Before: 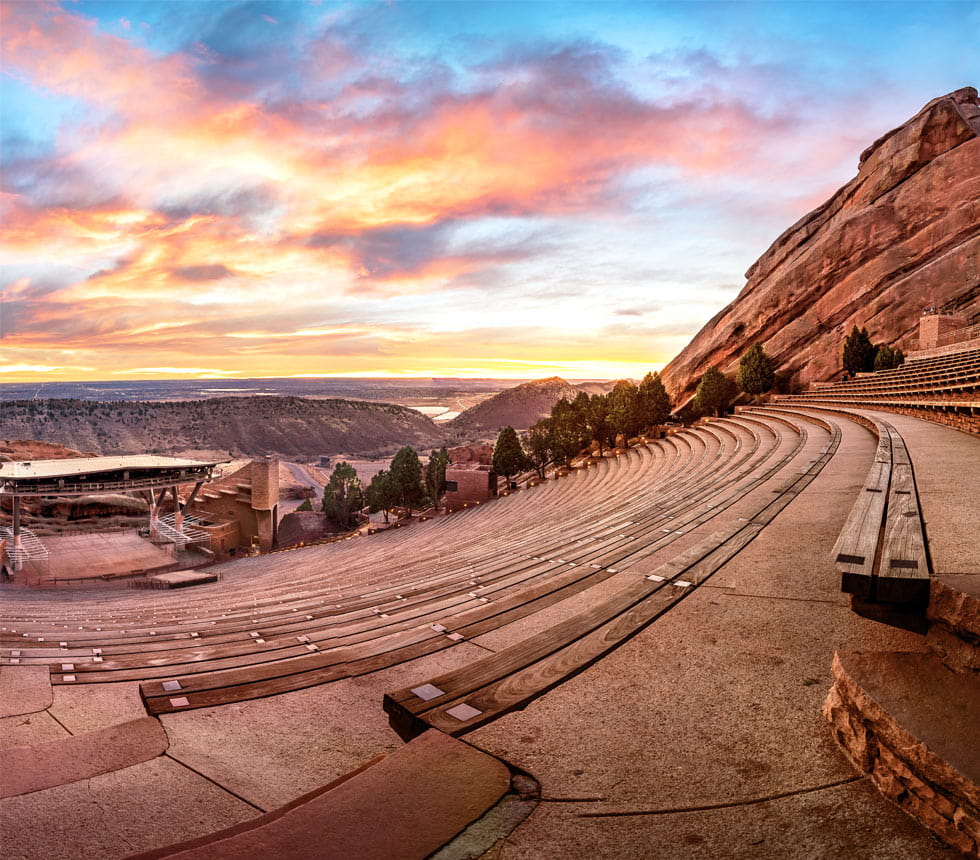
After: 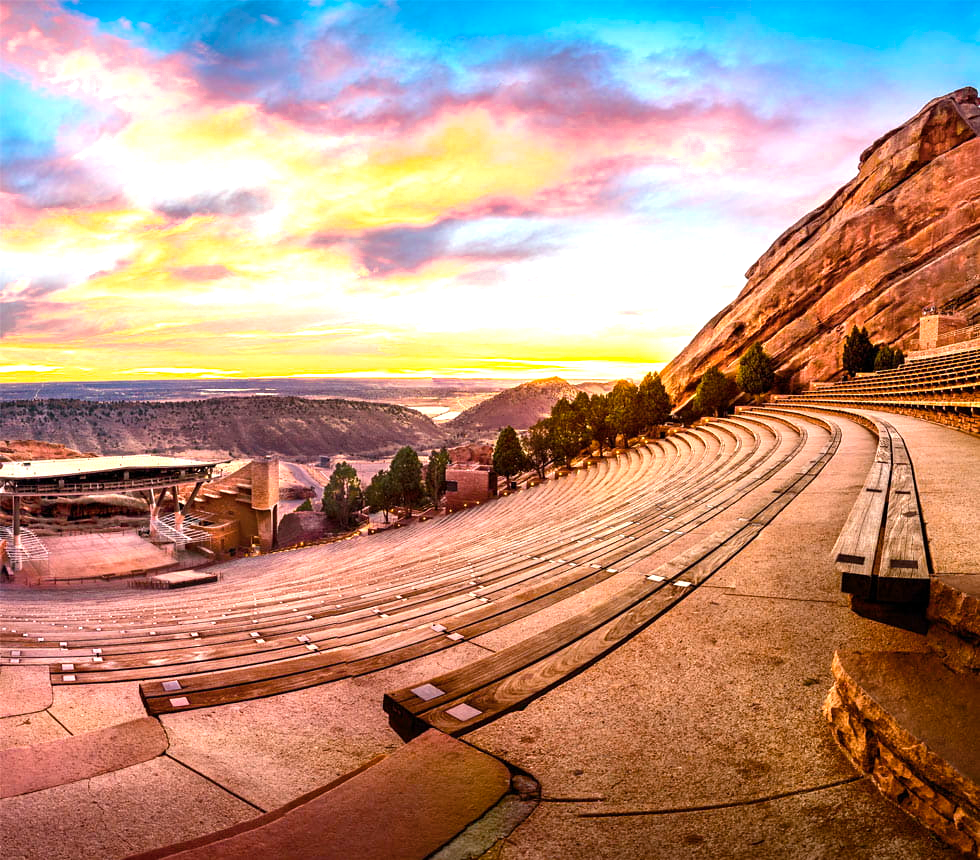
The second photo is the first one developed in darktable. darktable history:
color balance rgb: shadows lift › luminance -20.012%, perceptual saturation grading › global saturation 39.914%, perceptual brilliance grading › global brilliance 11.697%, global vibrance 14.435%
color zones: curves: ch0 [(0, 0.465) (0.092, 0.596) (0.289, 0.464) (0.429, 0.453) (0.571, 0.464) (0.714, 0.455) (0.857, 0.462) (1, 0.465)]
